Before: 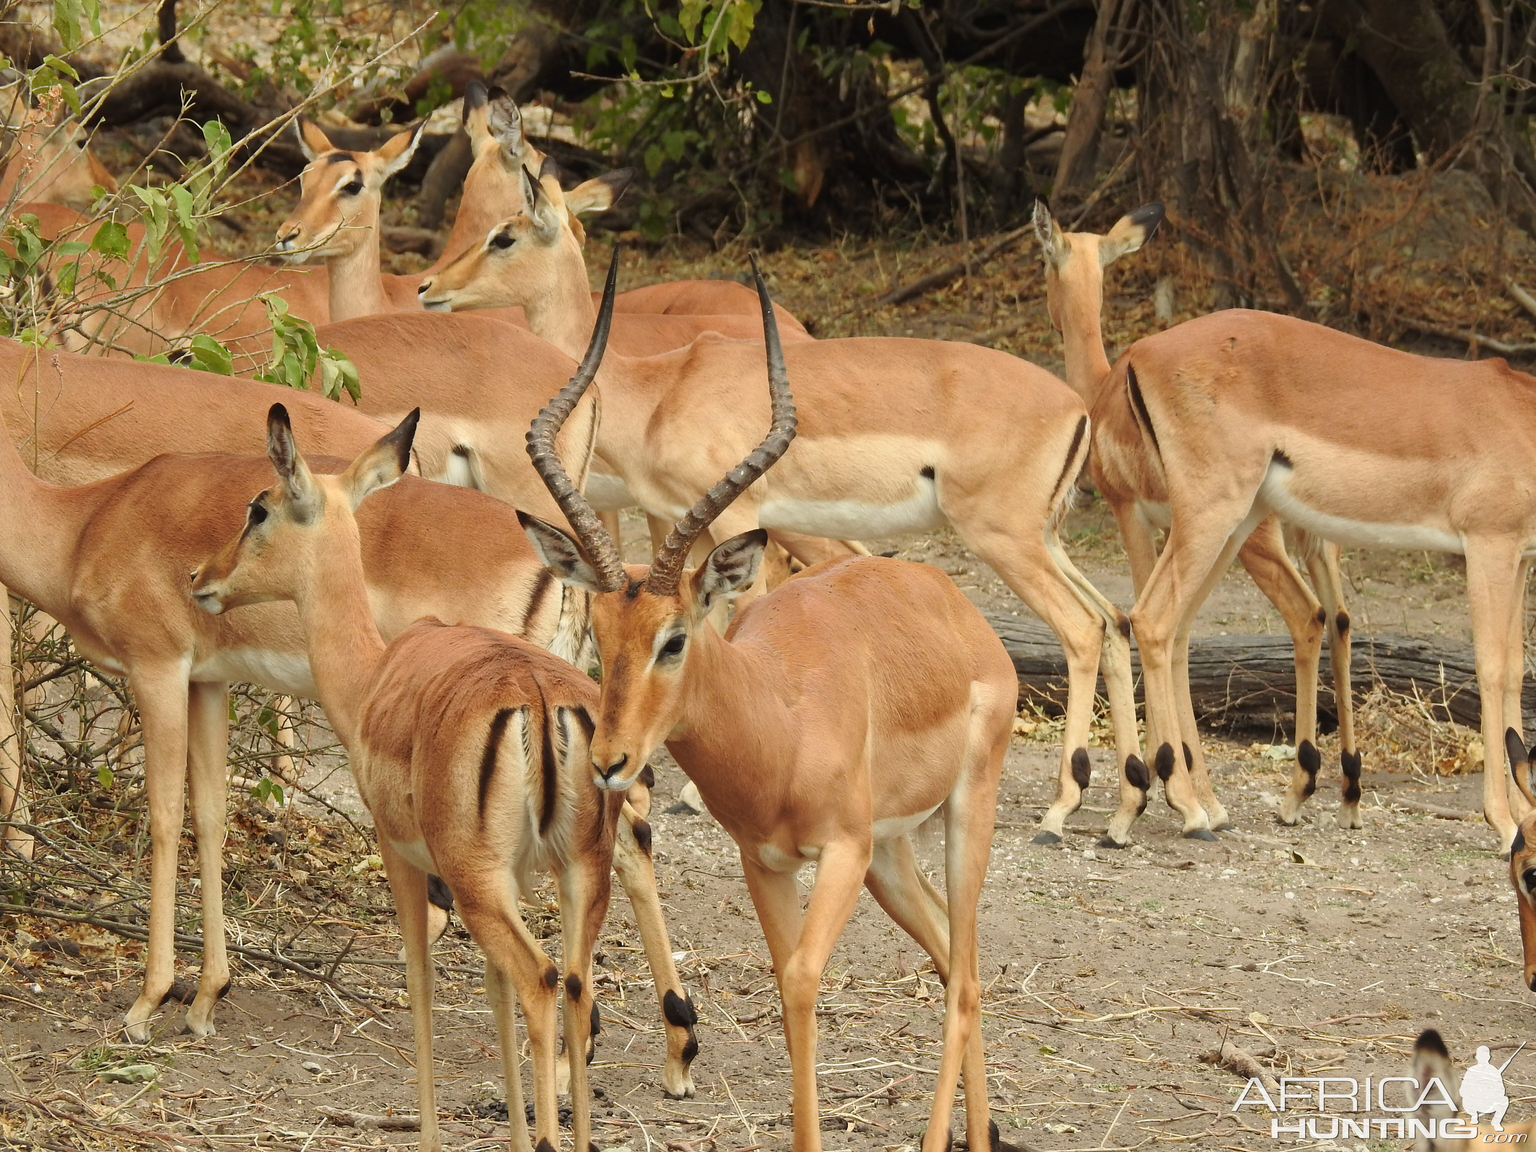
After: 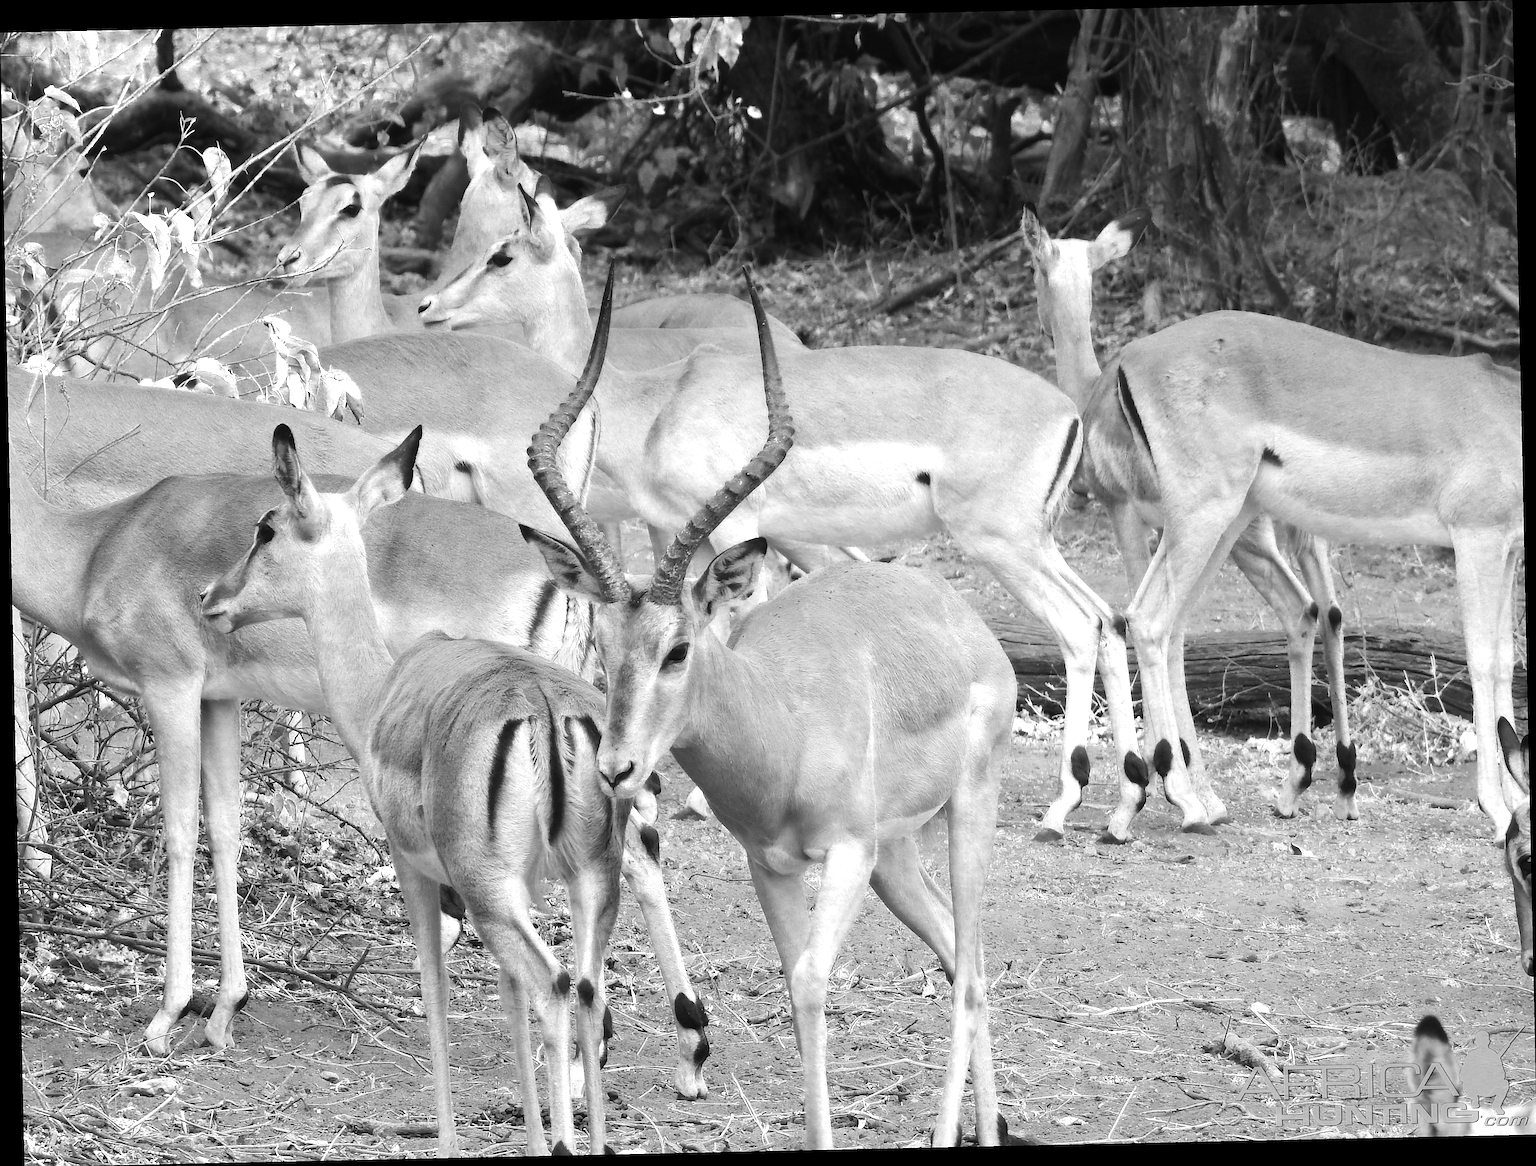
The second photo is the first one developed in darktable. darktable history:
white balance: red 0.931, blue 1.11
rotate and perspective: rotation -1.24°, automatic cropping off
sharpen: on, module defaults
color zones: curves: ch0 [(0, 0.554) (0.146, 0.662) (0.293, 0.86) (0.503, 0.774) (0.637, 0.106) (0.74, 0.072) (0.866, 0.488) (0.998, 0.569)]; ch1 [(0, 0) (0.143, 0) (0.286, 0) (0.429, 0) (0.571, 0) (0.714, 0) (0.857, 0)]
